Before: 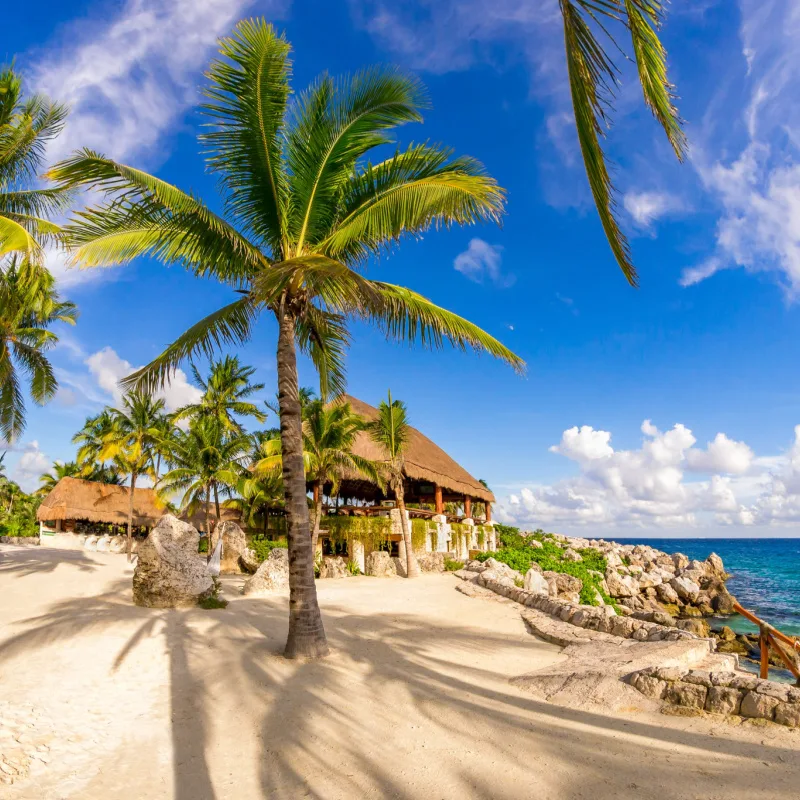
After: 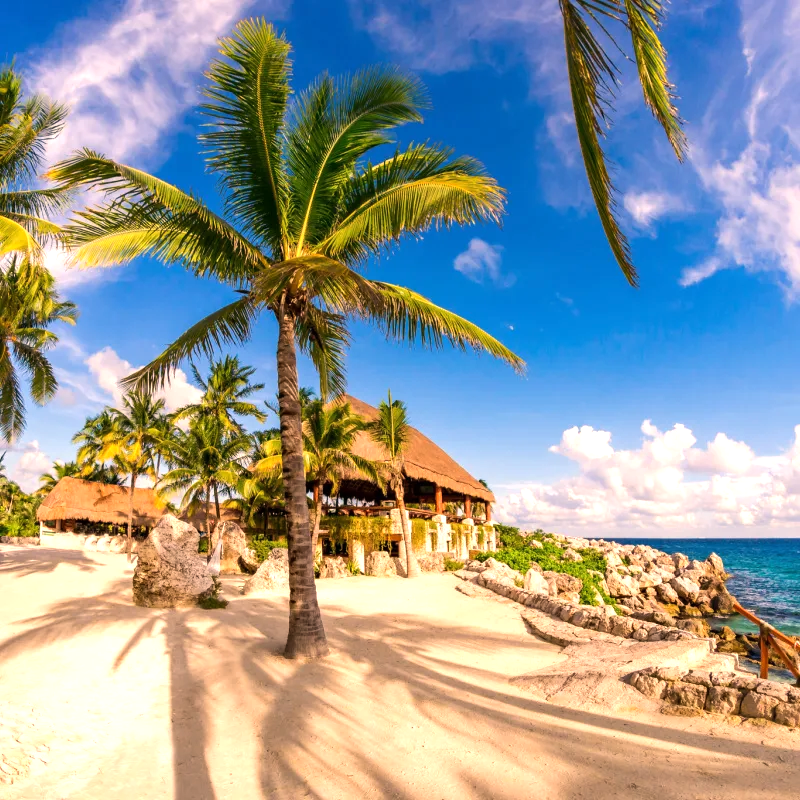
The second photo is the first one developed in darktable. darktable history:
tone equalizer: -8 EV -0.417 EV, -7 EV -0.389 EV, -6 EV -0.333 EV, -5 EV -0.222 EV, -3 EV 0.222 EV, -2 EV 0.333 EV, -1 EV 0.389 EV, +0 EV 0.417 EV, edges refinement/feathering 500, mask exposure compensation -1.57 EV, preserve details no
white balance: red 1.127, blue 0.943
